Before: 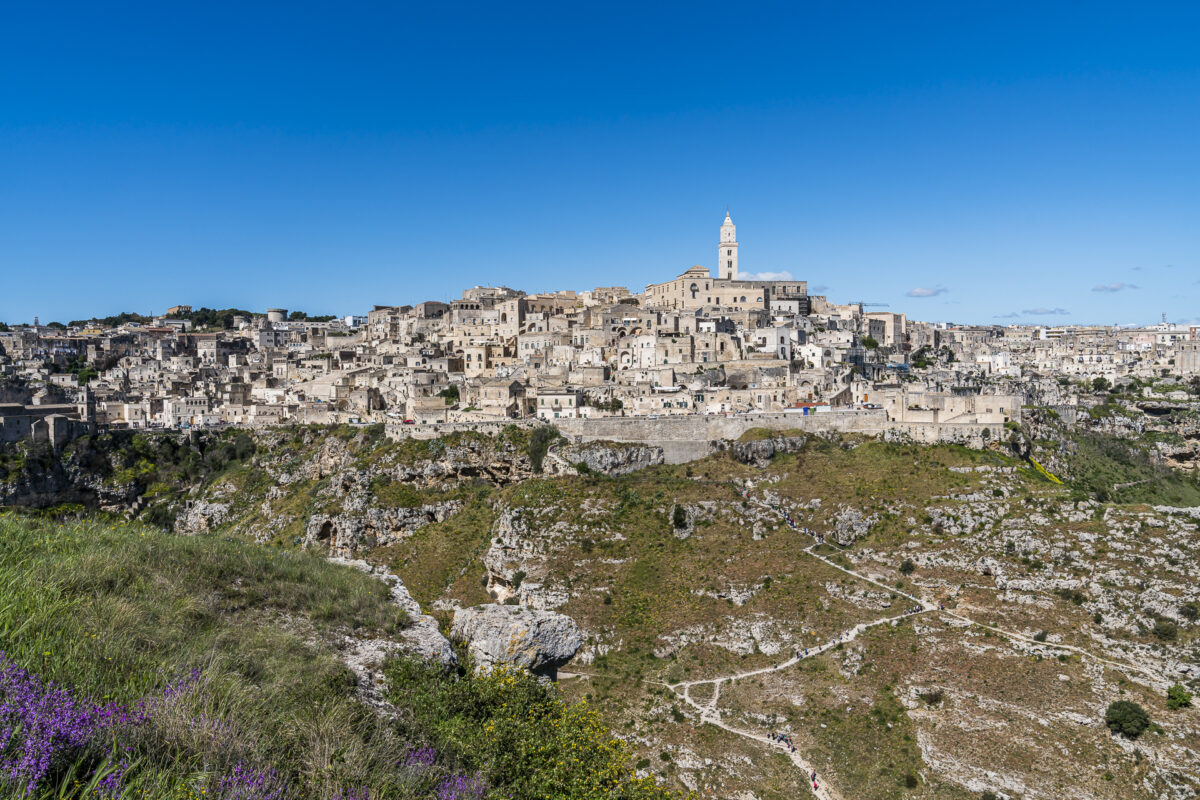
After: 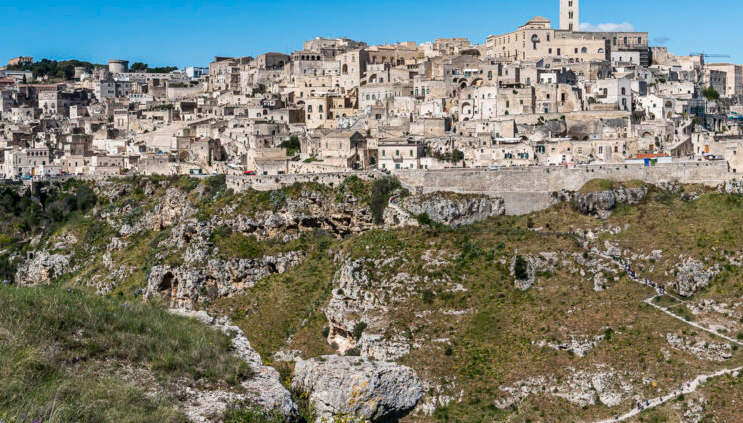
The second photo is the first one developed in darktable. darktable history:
color zones: curves: ch0 [(0, 0.558) (0.143, 0.548) (0.286, 0.447) (0.429, 0.259) (0.571, 0.5) (0.714, 0.5) (0.857, 0.593) (1, 0.558)]; ch1 [(0, 0.543) (0.01, 0.544) (0.12, 0.492) (0.248, 0.458) (0.5, 0.534) (0.748, 0.5) (0.99, 0.469) (1, 0.543)]; ch2 [(0, 0.507) (0.143, 0.522) (0.286, 0.505) (0.429, 0.5) (0.571, 0.5) (0.714, 0.5) (0.857, 0.5) (1, 0.507)]
crop: left 13.307%, top 31.227%, right 24.723%, bottom 15.806%
